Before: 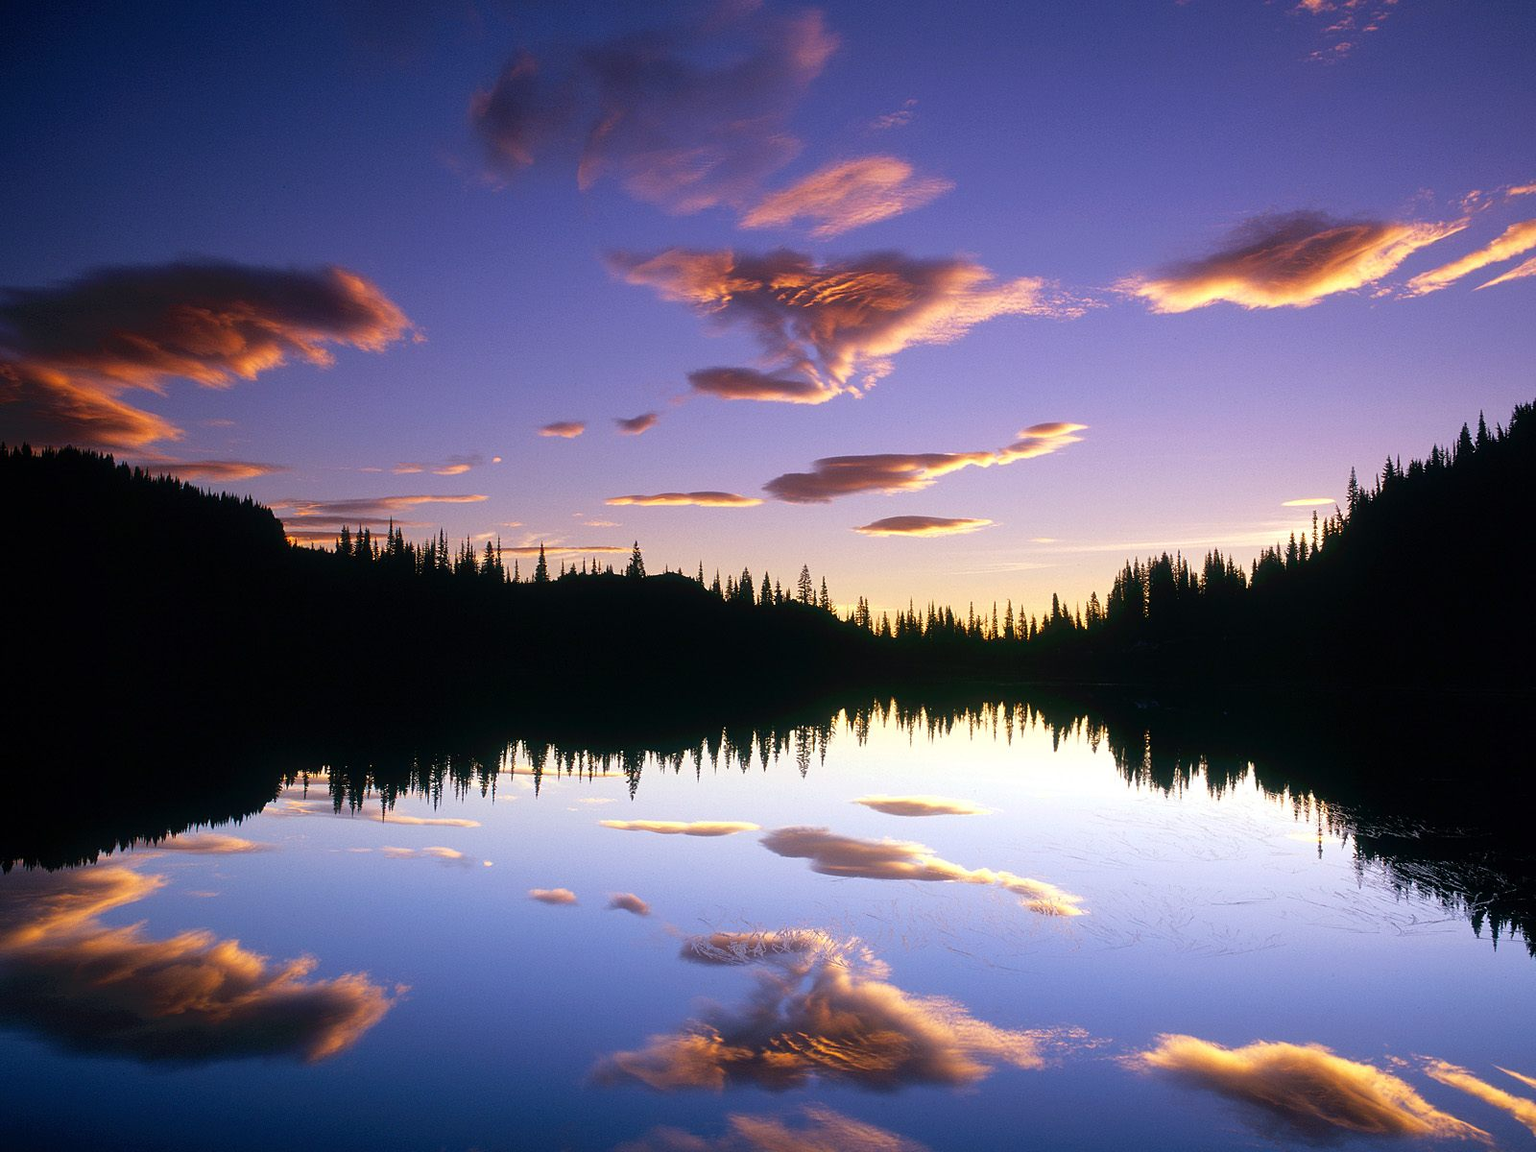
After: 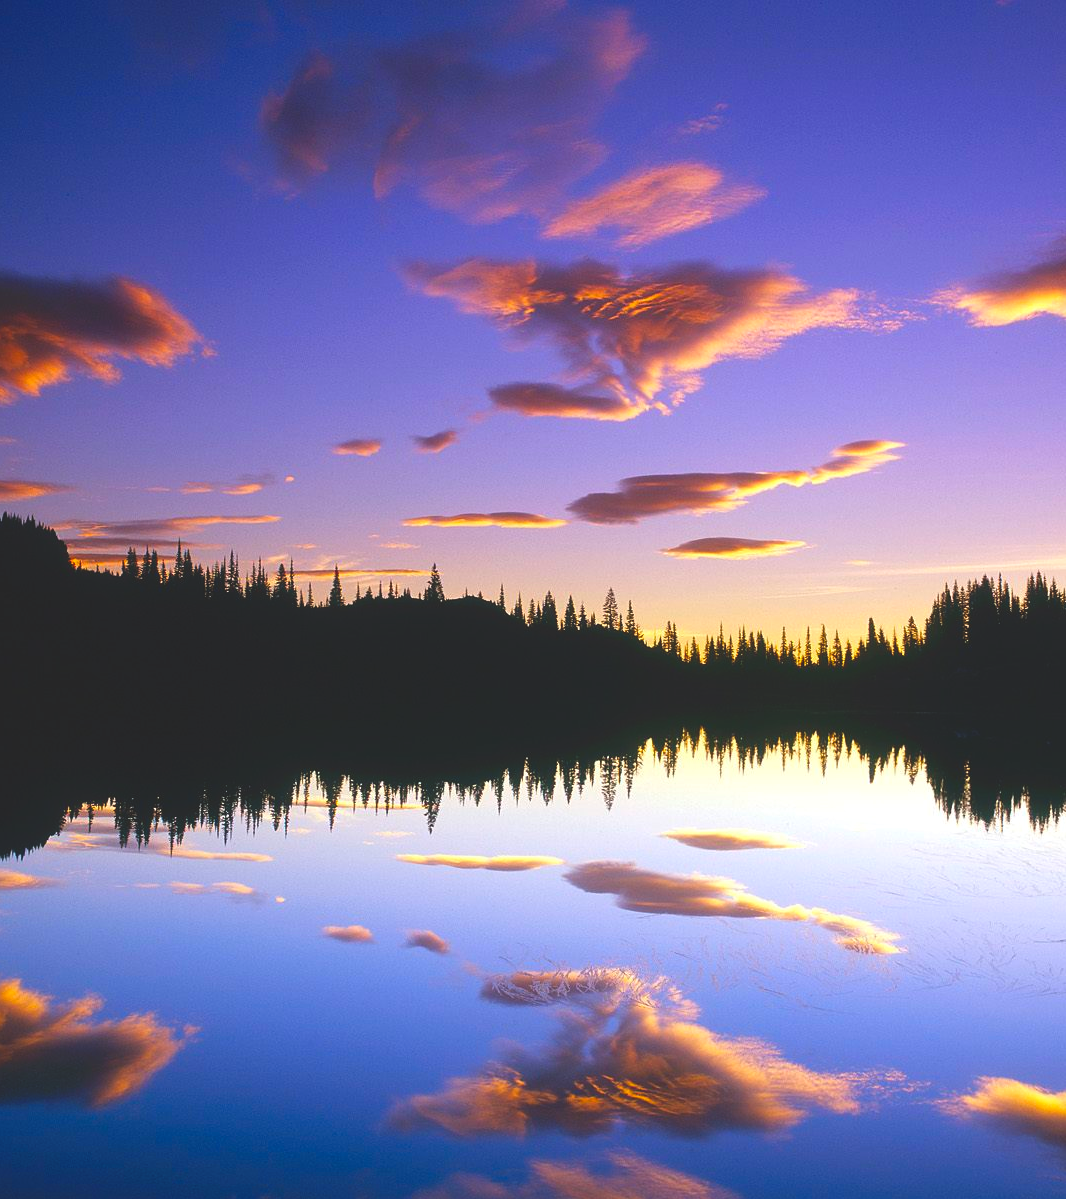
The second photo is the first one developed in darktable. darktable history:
color balance rgb: global offset › luminance 1.982%, linear chroma grading › global chroma 41.661%, perceptual saturation grading › global saturation 0.406%
crop and rotate: left 14.305%, right 19.035%
